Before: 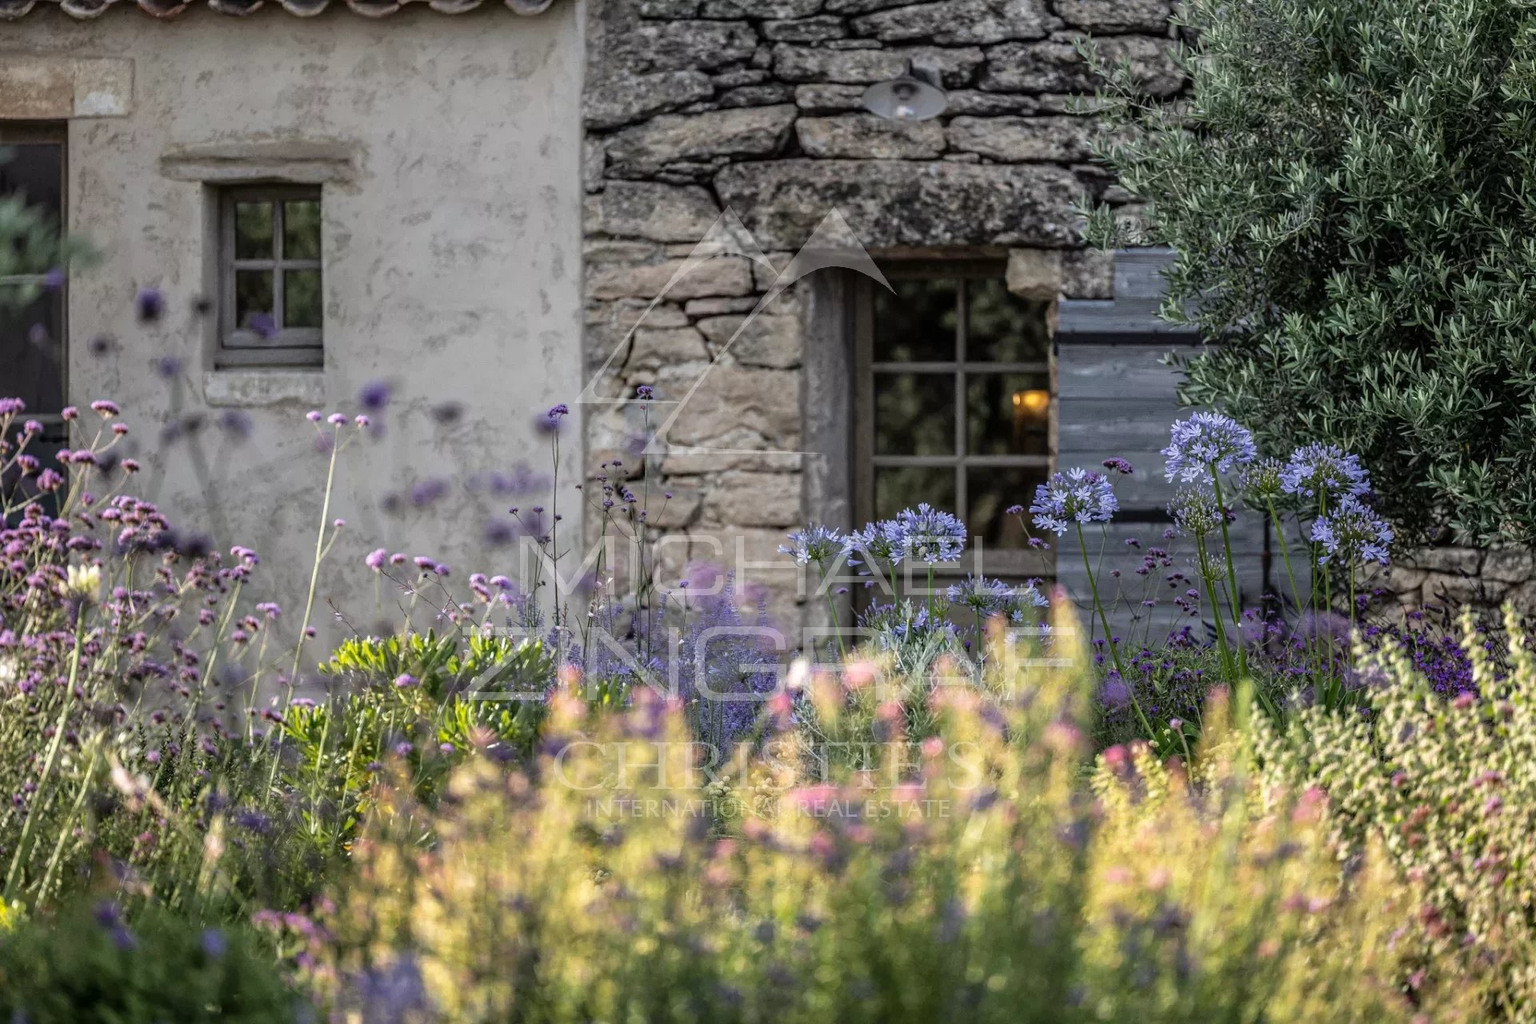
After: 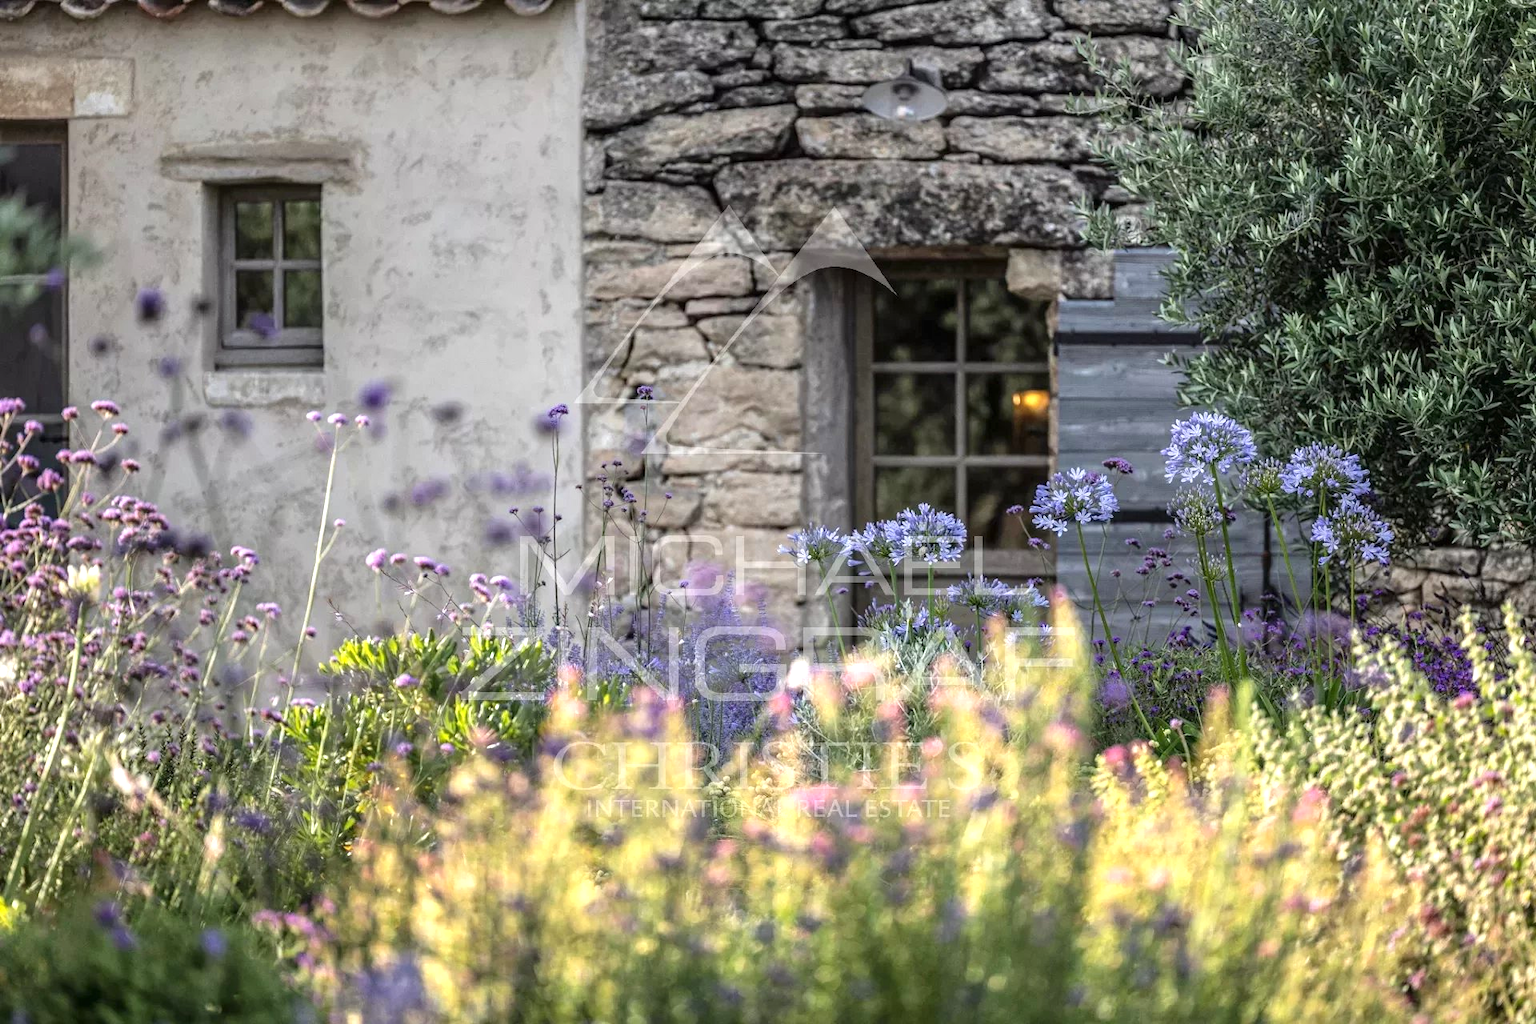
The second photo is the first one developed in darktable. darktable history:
exposure: black level correction 0, exposure 0.599 EV, compensate highlight preservation false
